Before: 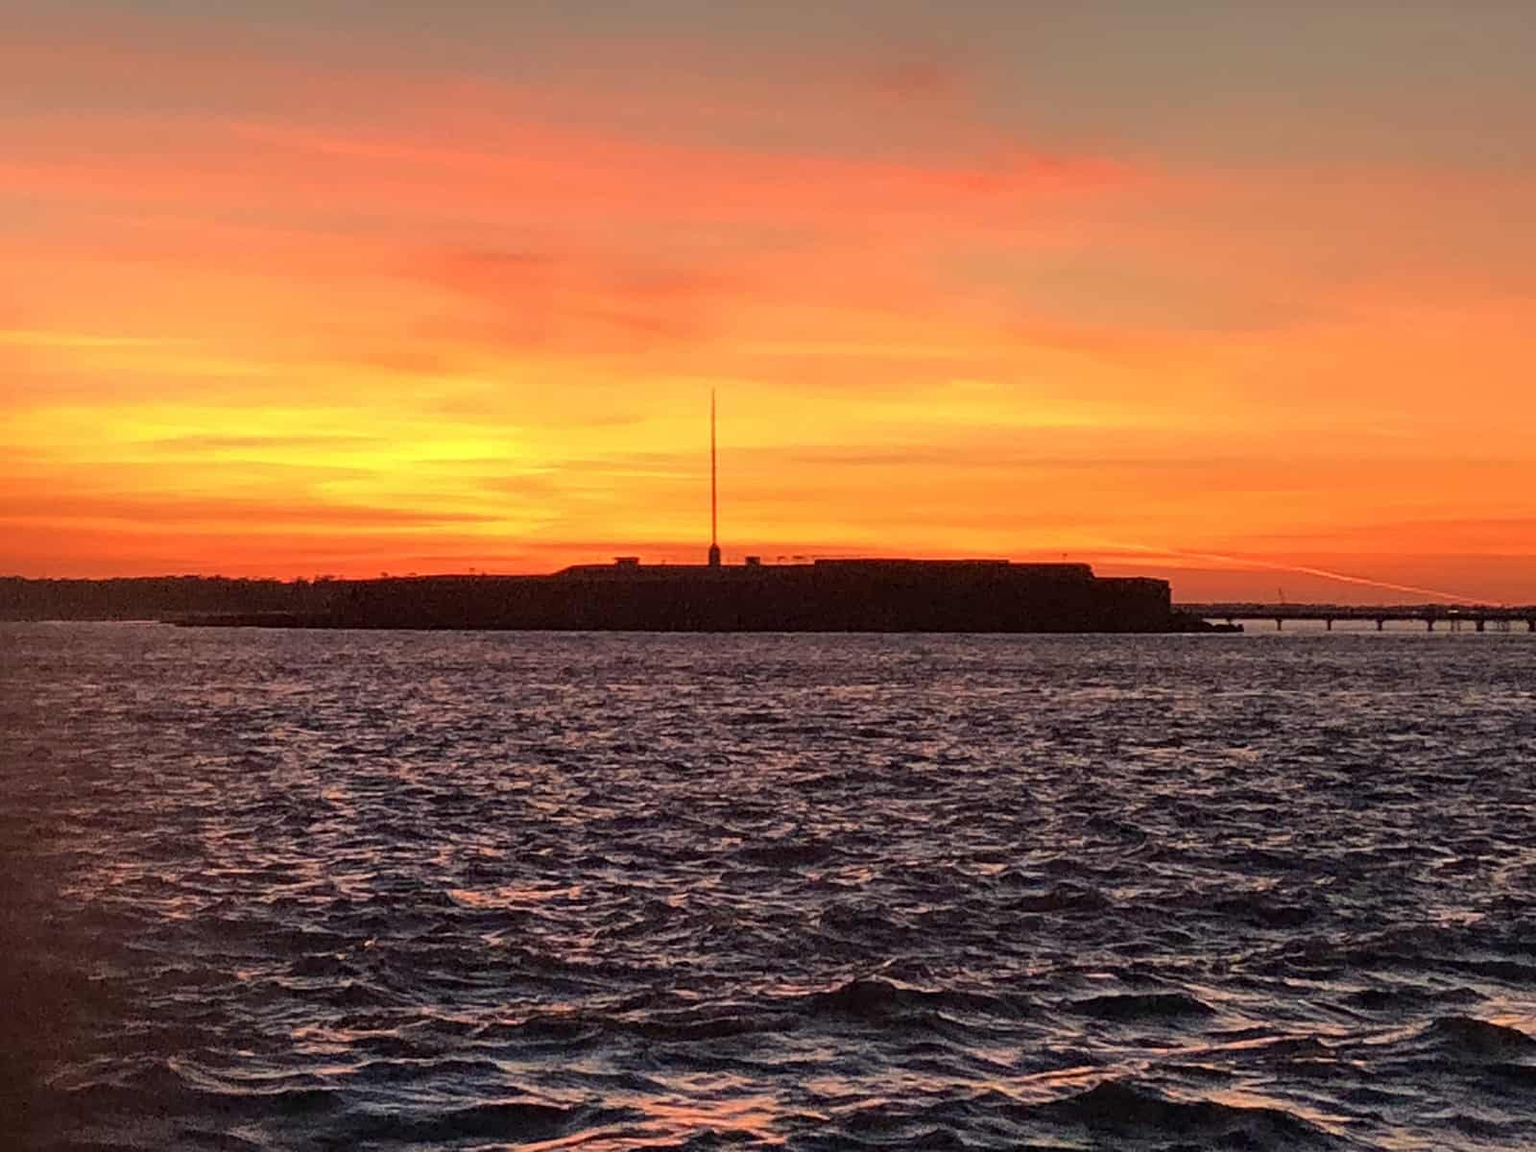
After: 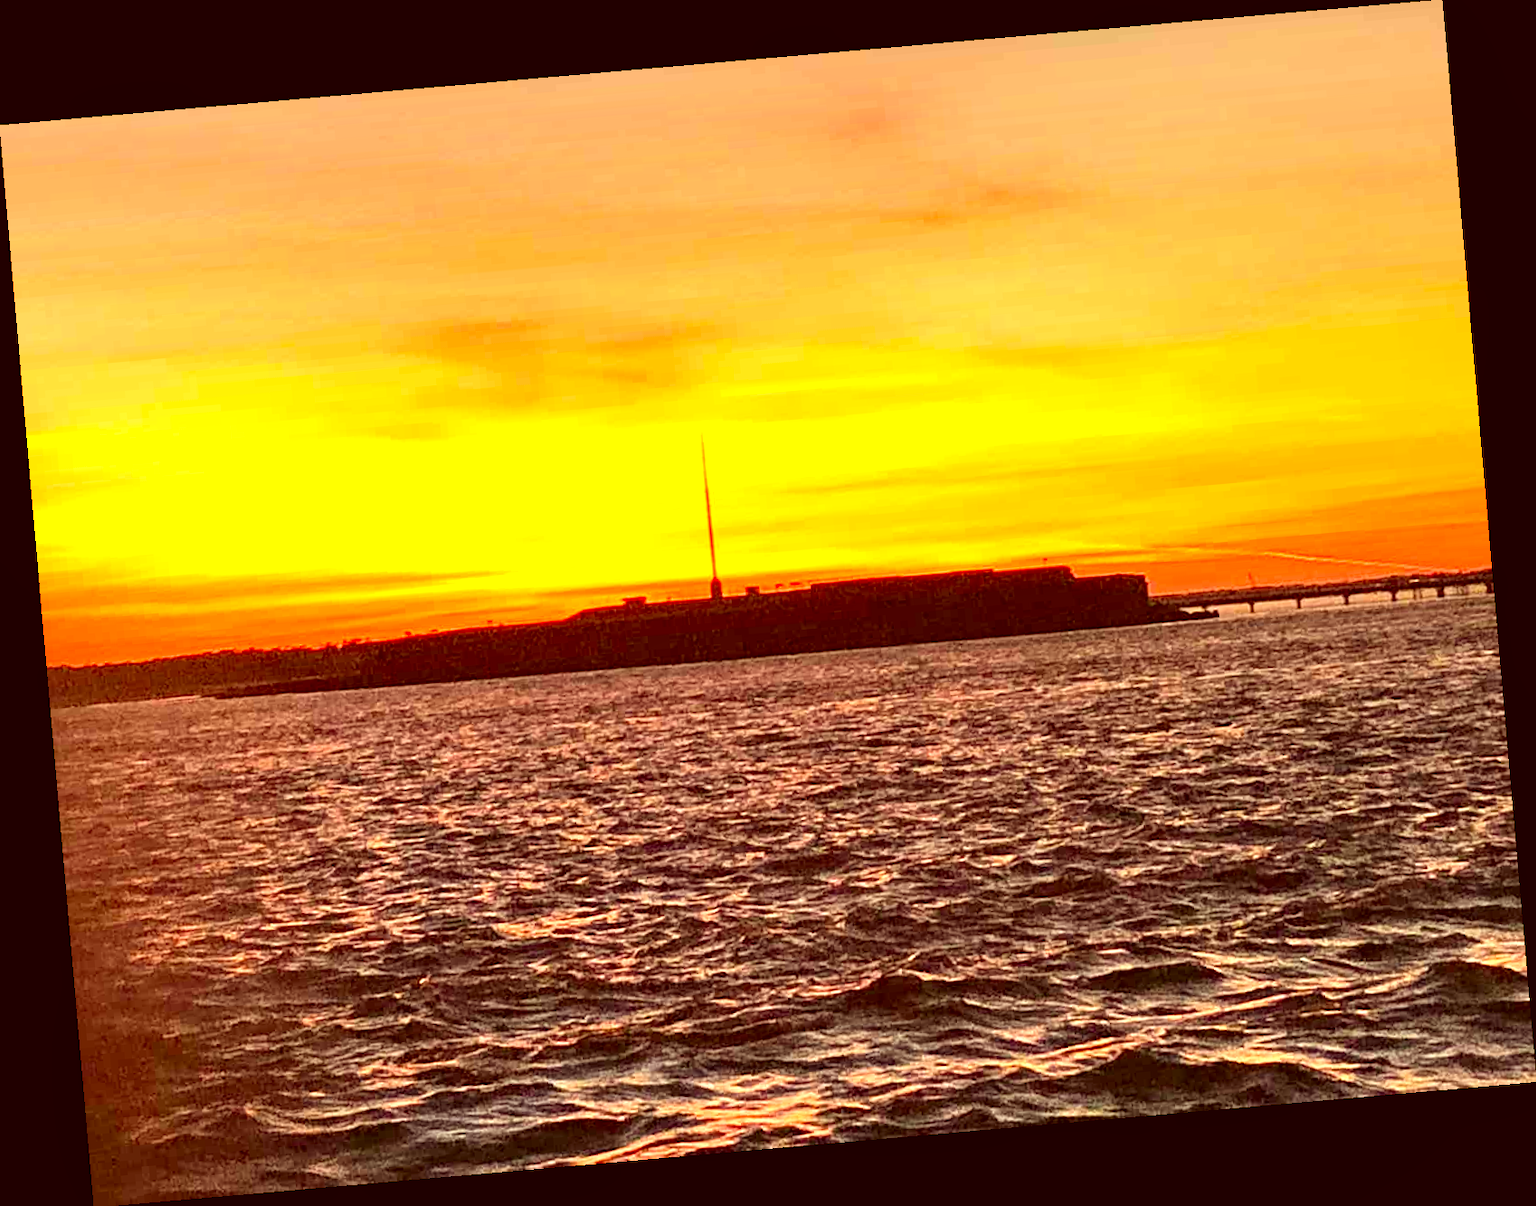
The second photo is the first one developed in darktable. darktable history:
local contrast: highlights 100%, shadows 100%, detail 120%, midtone range 0.2
exposure: black level correction 0, exposure 1.3 EV, compensate exposure bias true, compensate highlight preservation false
rotate and perspective: rotation -4.98°, automatic cropping off
color correction: highlights a* 1.12, highlights b* 24.26, shadows a* 15.58, shadows b* 24.26
